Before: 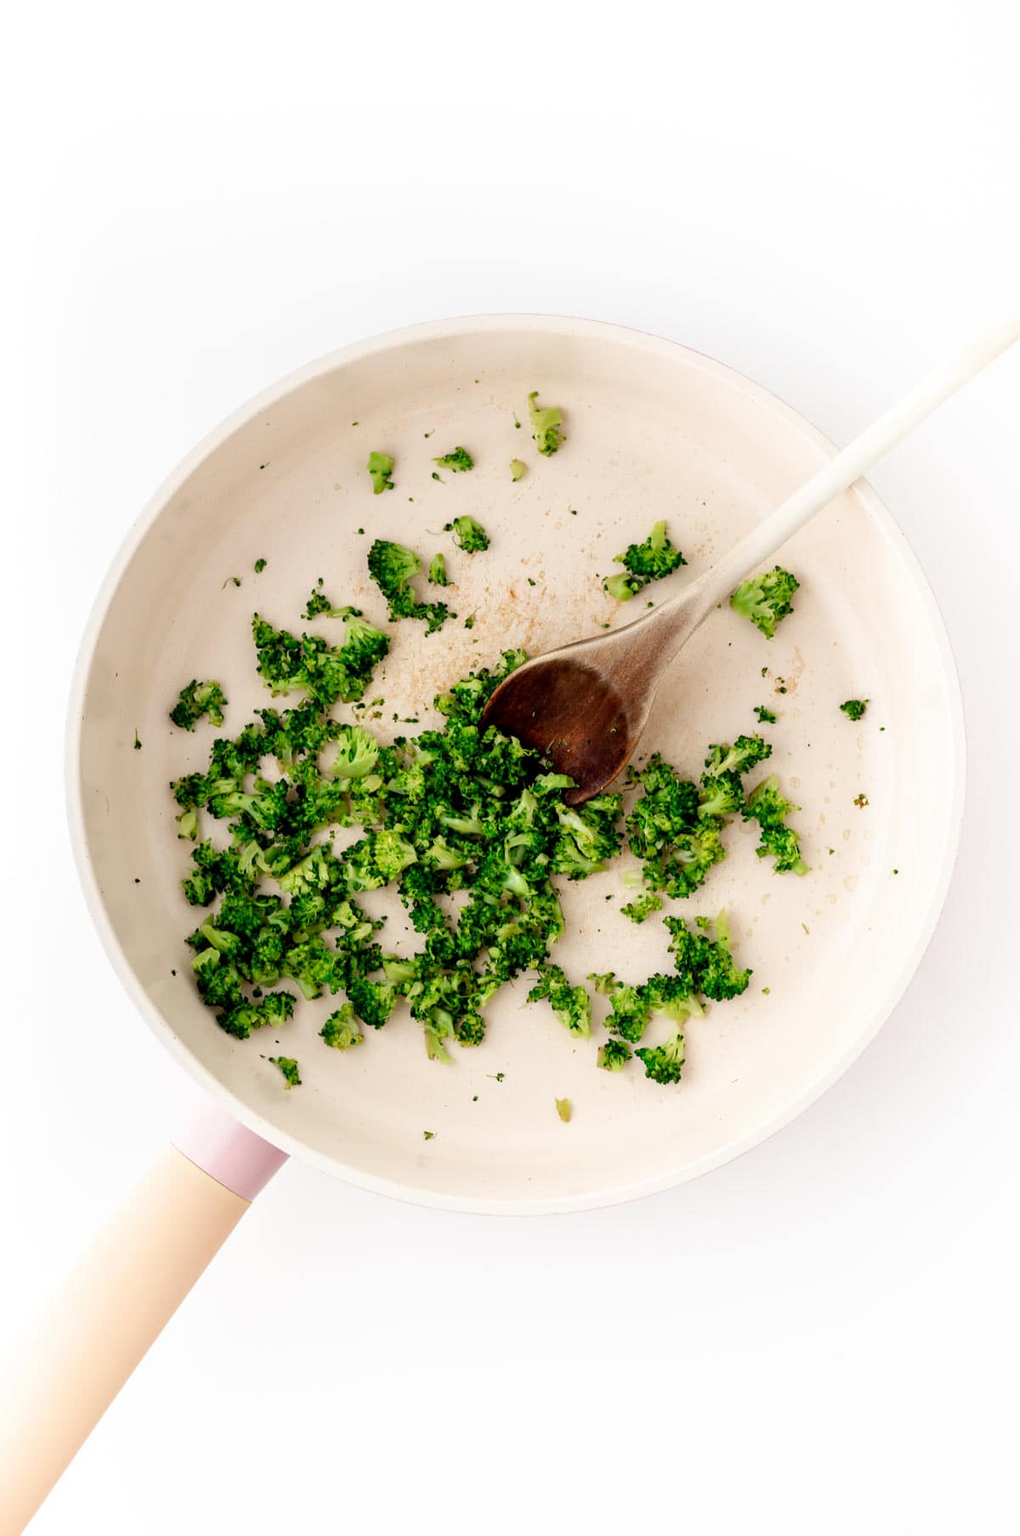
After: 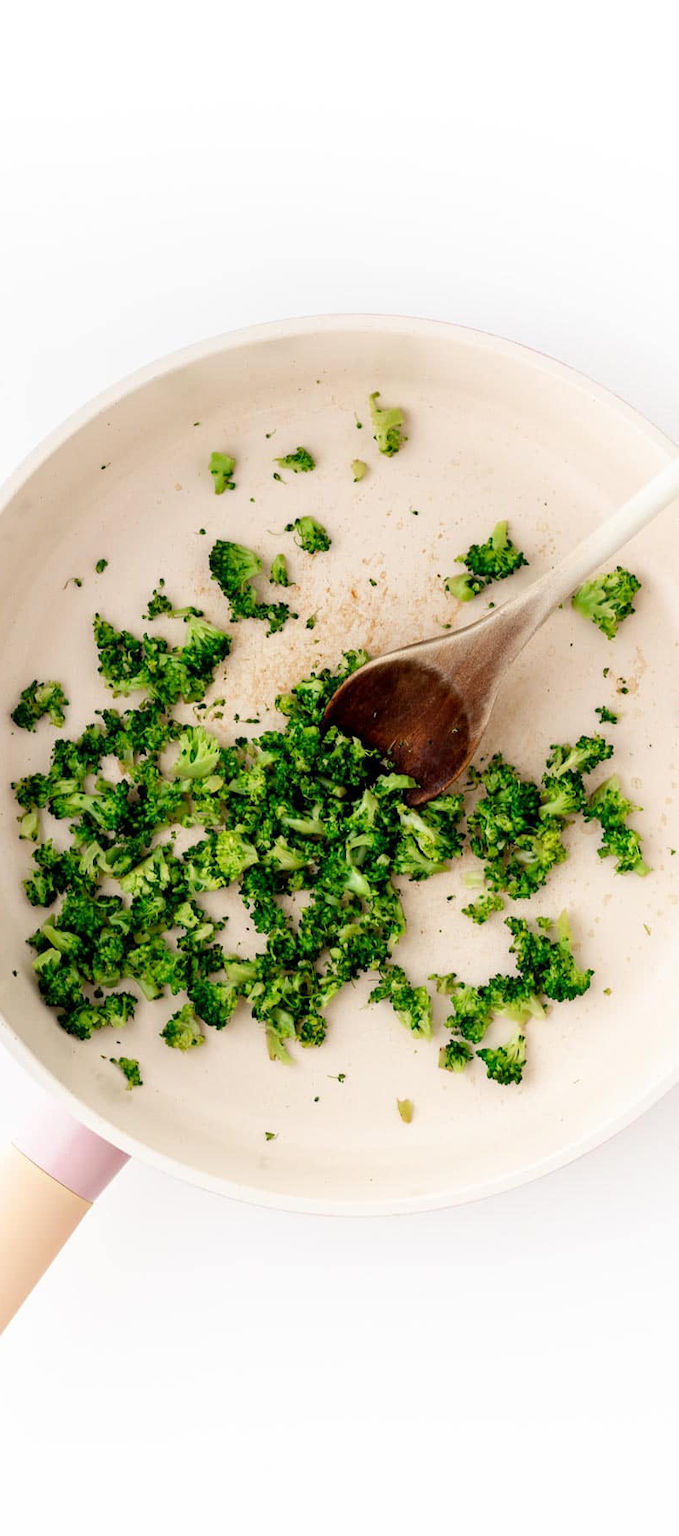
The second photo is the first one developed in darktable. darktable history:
crop and rotate: left 15.593%, right 17.77%
